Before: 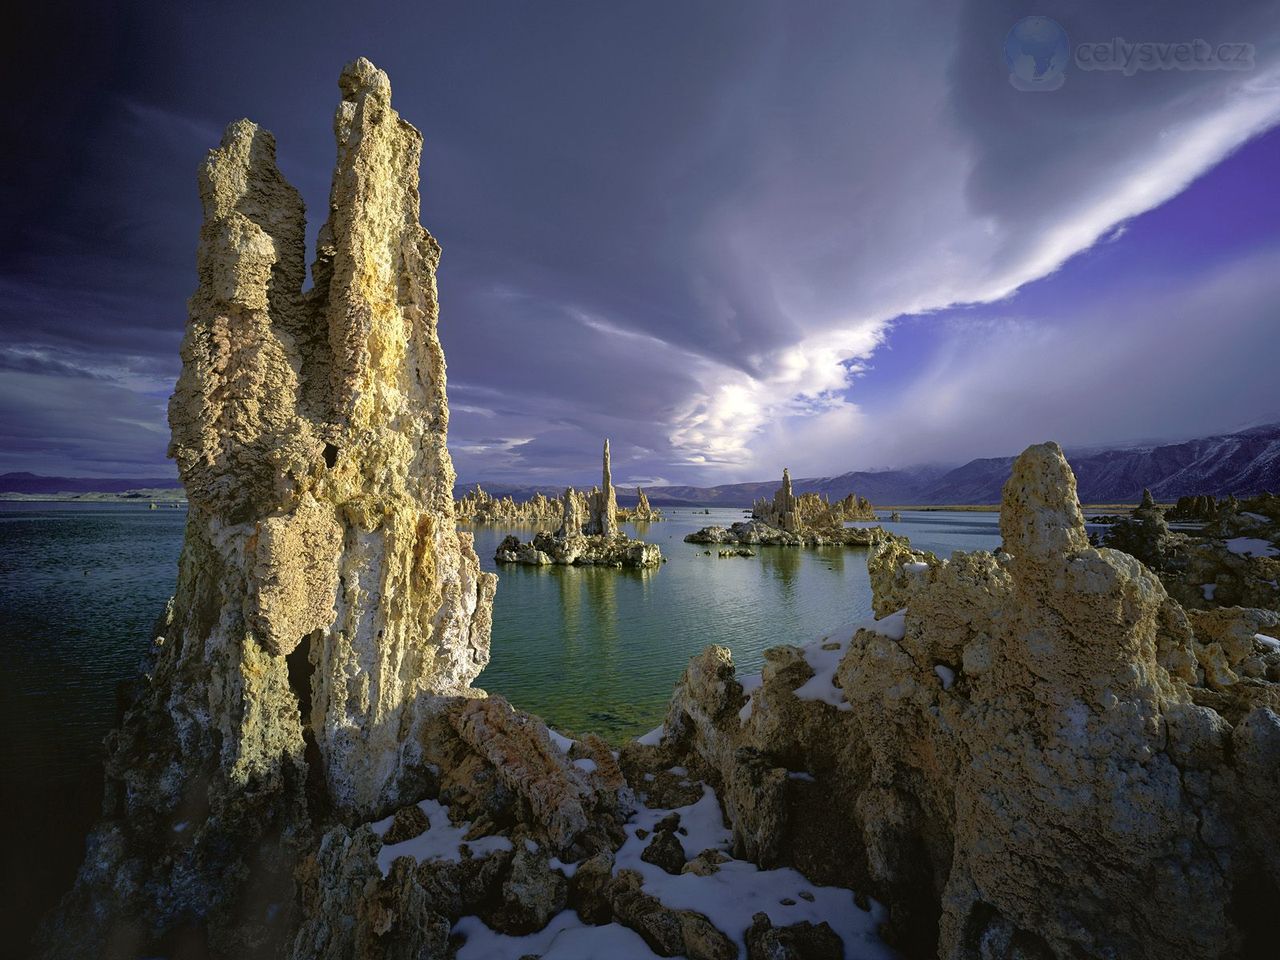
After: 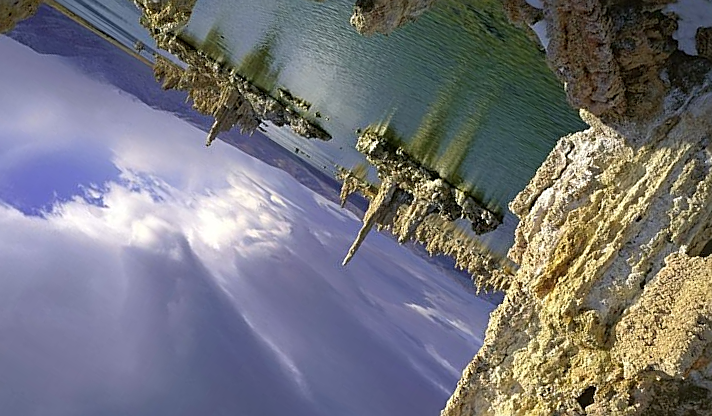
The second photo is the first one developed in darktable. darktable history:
crop and rotate: angle 148.2°, left 9.155%, top 15.558%, right 4.426%, bottom 17.027%
sharpen: on, module defaults
